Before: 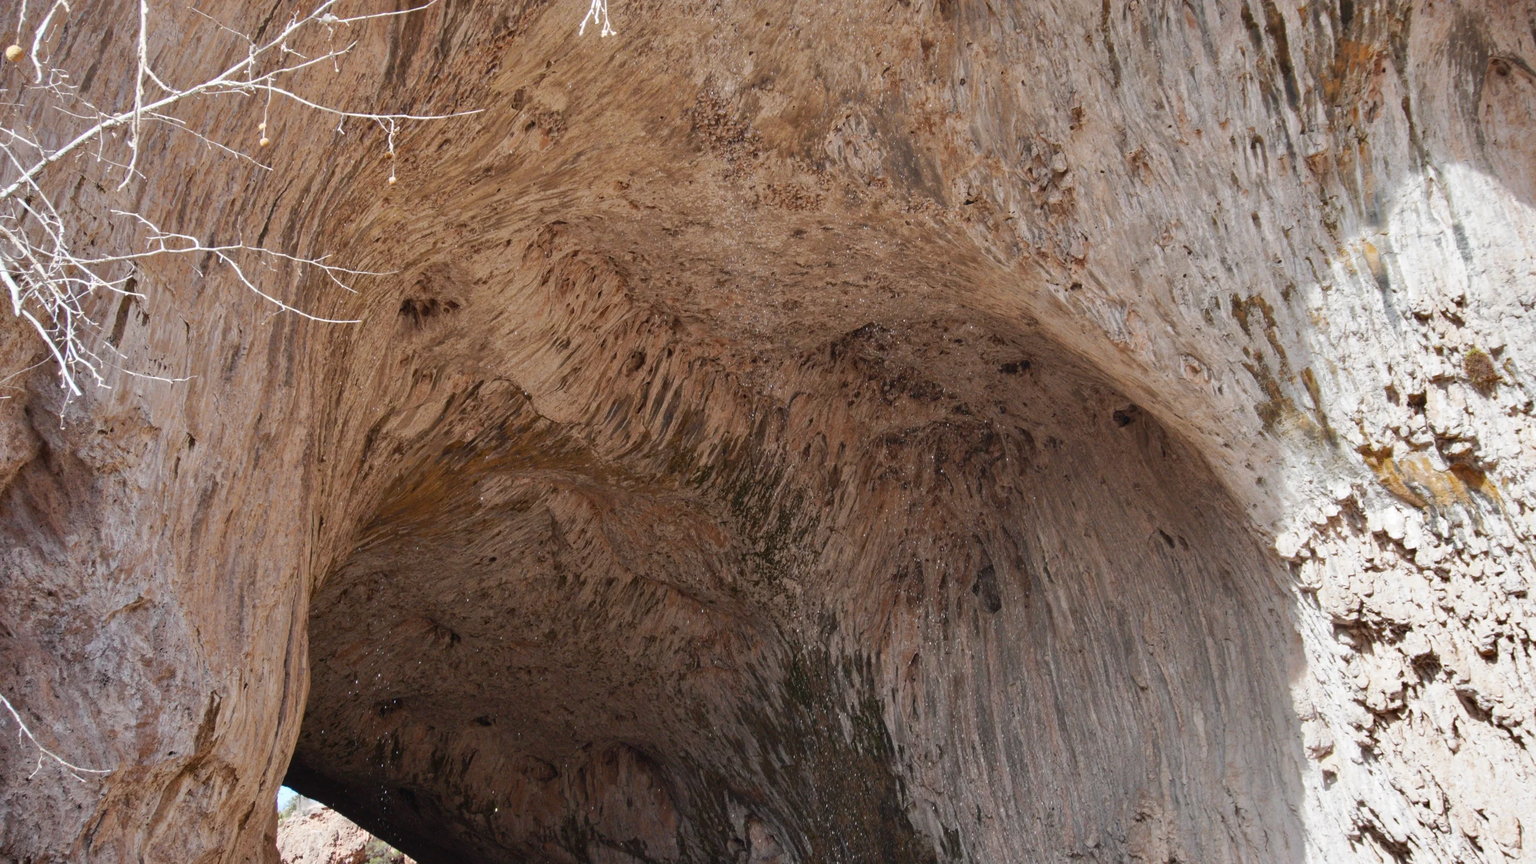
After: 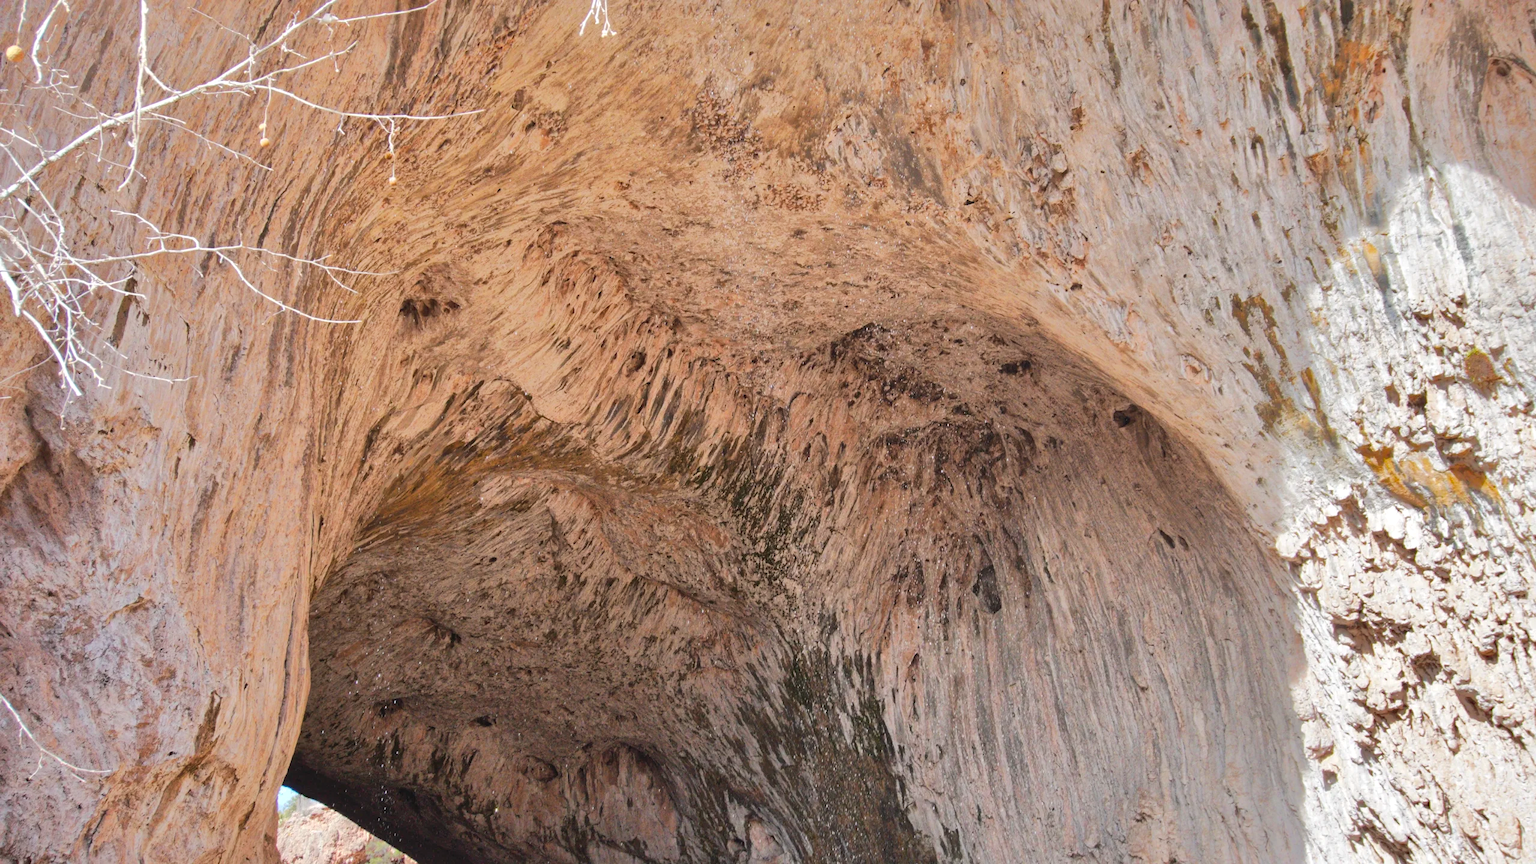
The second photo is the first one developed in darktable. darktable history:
shadows and highlights: shadows 60.19, highlights -60.11
tone equalizer: -7 EV 0.163 EV, -6 EV 0.593 EV, -5 EV 1.12 EV, -4 EV 1.32 EV, -3 EV 1.12 EV, -2 EV 0.6 EV, -1 EV 0.155 EV, edges refinement/feathering 500, mask exposure compensation -1.57 EV, preserve details no
